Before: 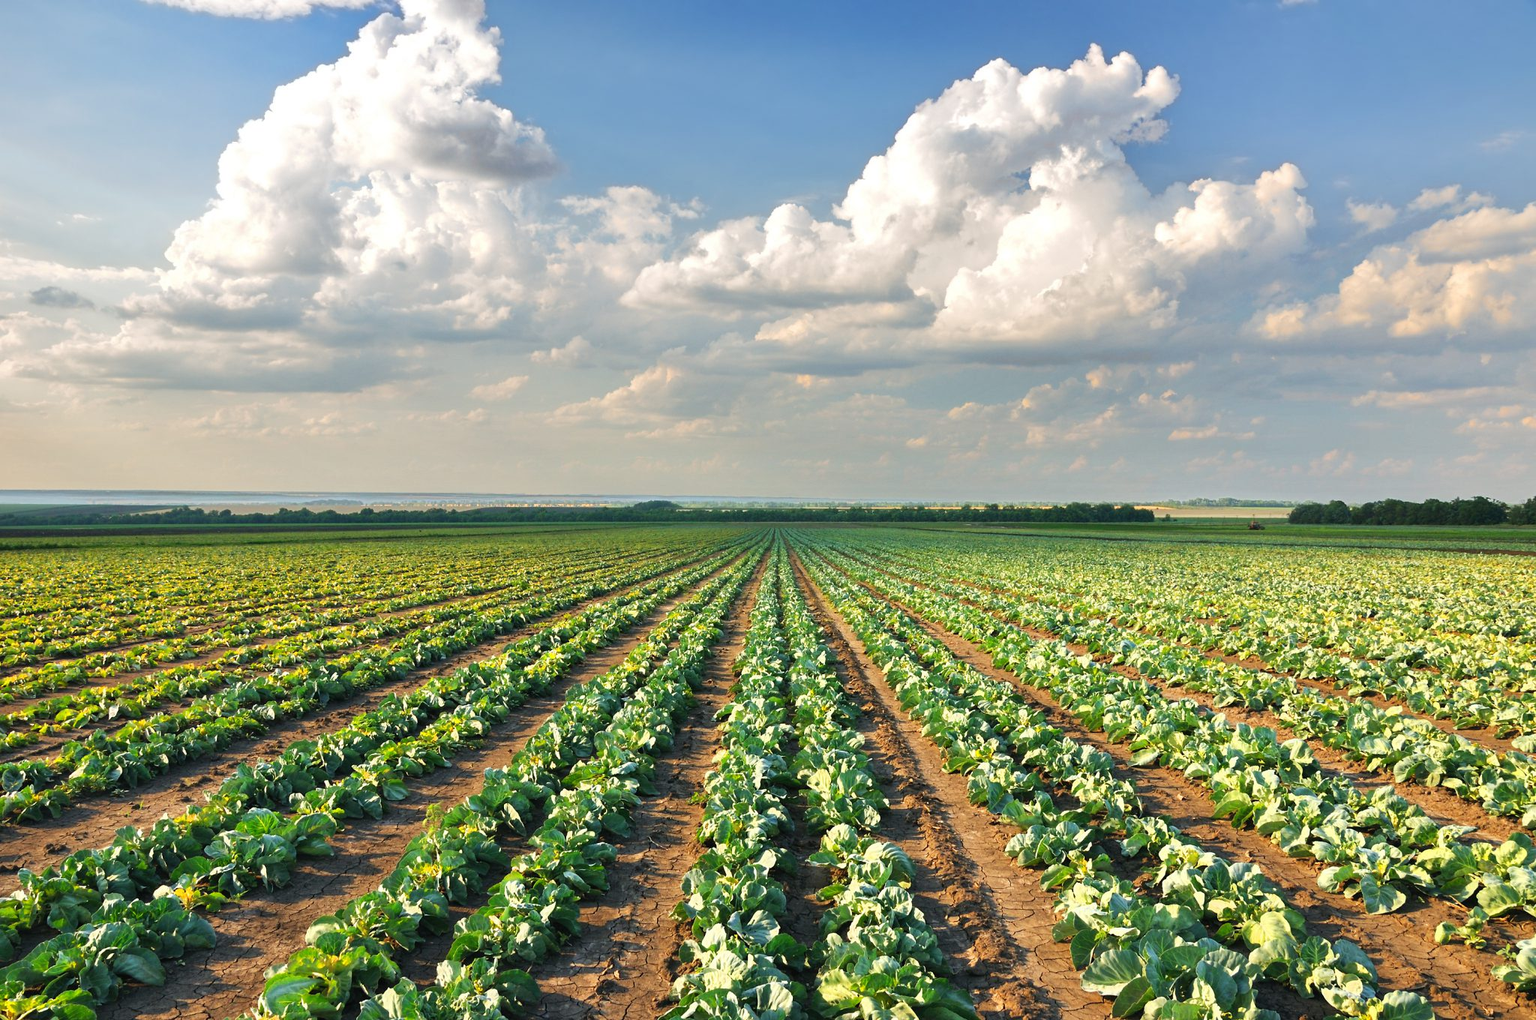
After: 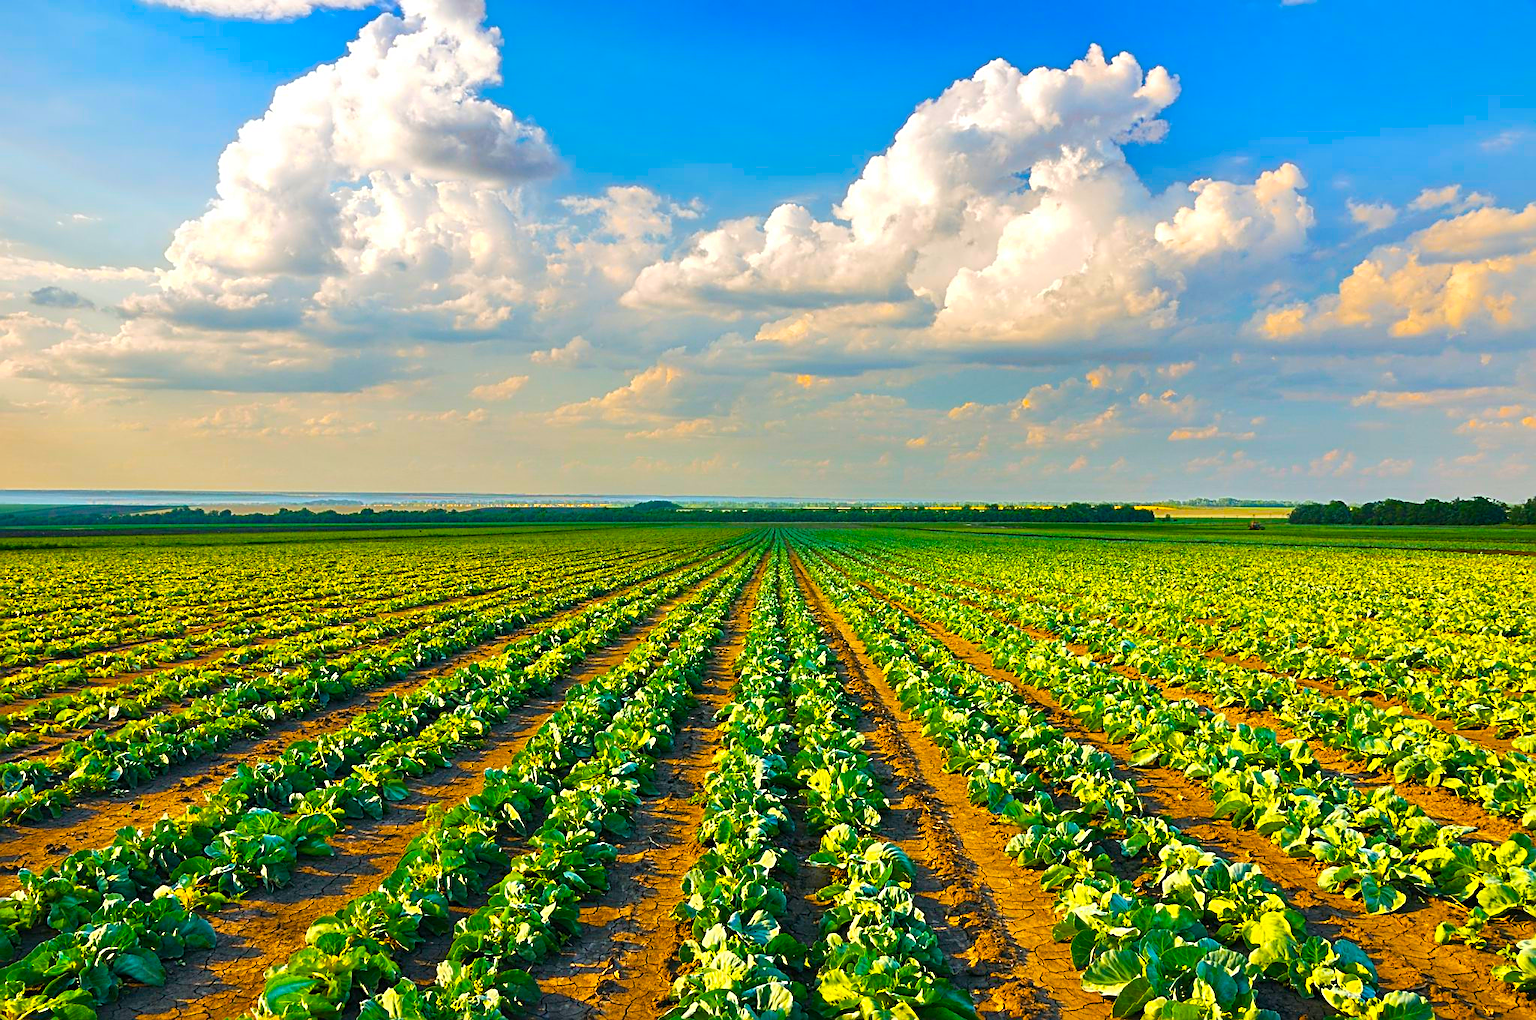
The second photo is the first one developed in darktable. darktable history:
color balance rgb: linear chroma grading › global chroma 42%, perceptual saturation grading › global saturation 42%, global vibrance 33%
sharpen: radius 2.531, amount 0.628
